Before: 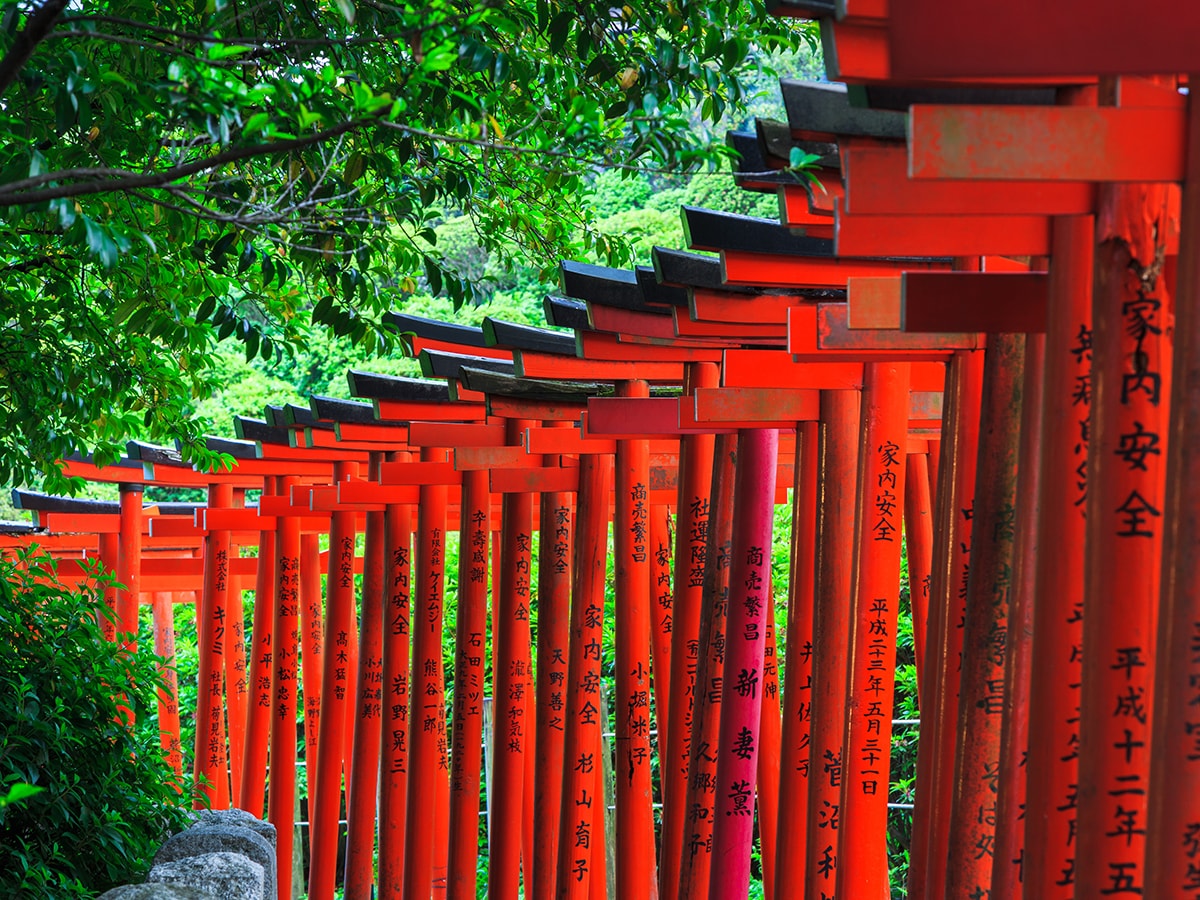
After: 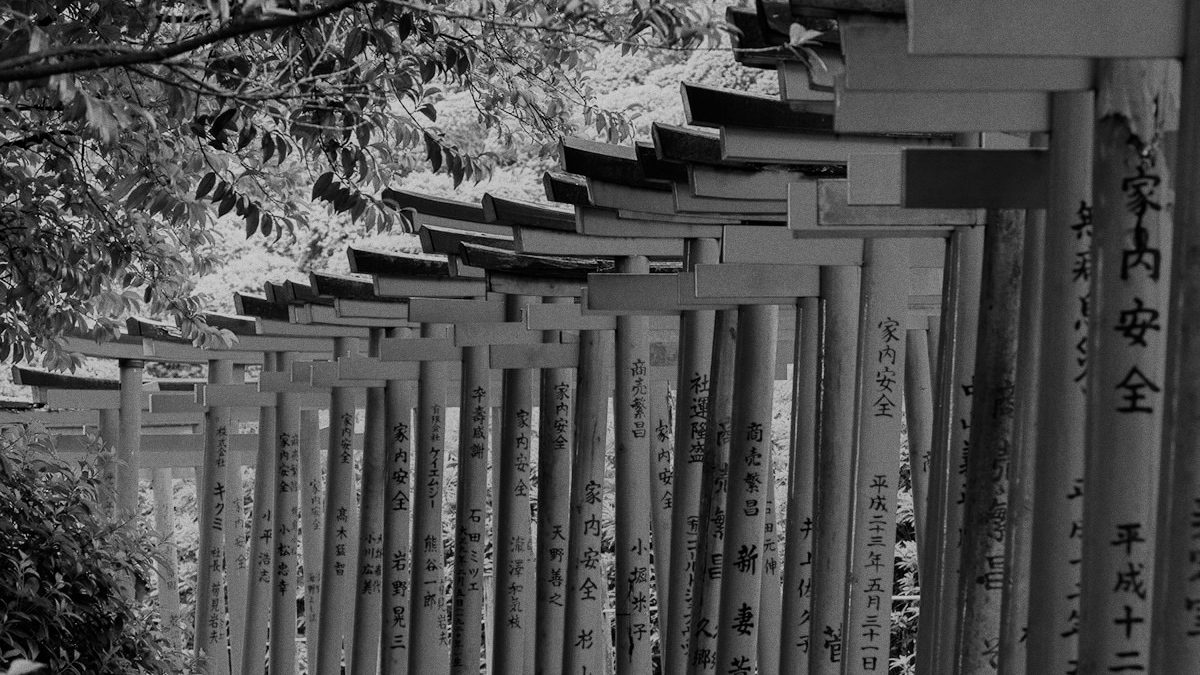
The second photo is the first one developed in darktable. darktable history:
filmic rgb: black relative exposure -7.65 EV, white relative exposure 4.56 EV, hardness 3.61
exposure: compensate highlight preservation false
monochrome: a -71.75, b 75.82
color correction: highlights a* 9.03, highlights b* 8.71, shadows a* 40, shadows b* 40, saturation 0.8
crop: top 13.819%, bottom 11.169%
grain: coarseness 0.09 ISO
contrast brightness saturation: saturation 0.1
white balance: red 0.984, blue 1.059
